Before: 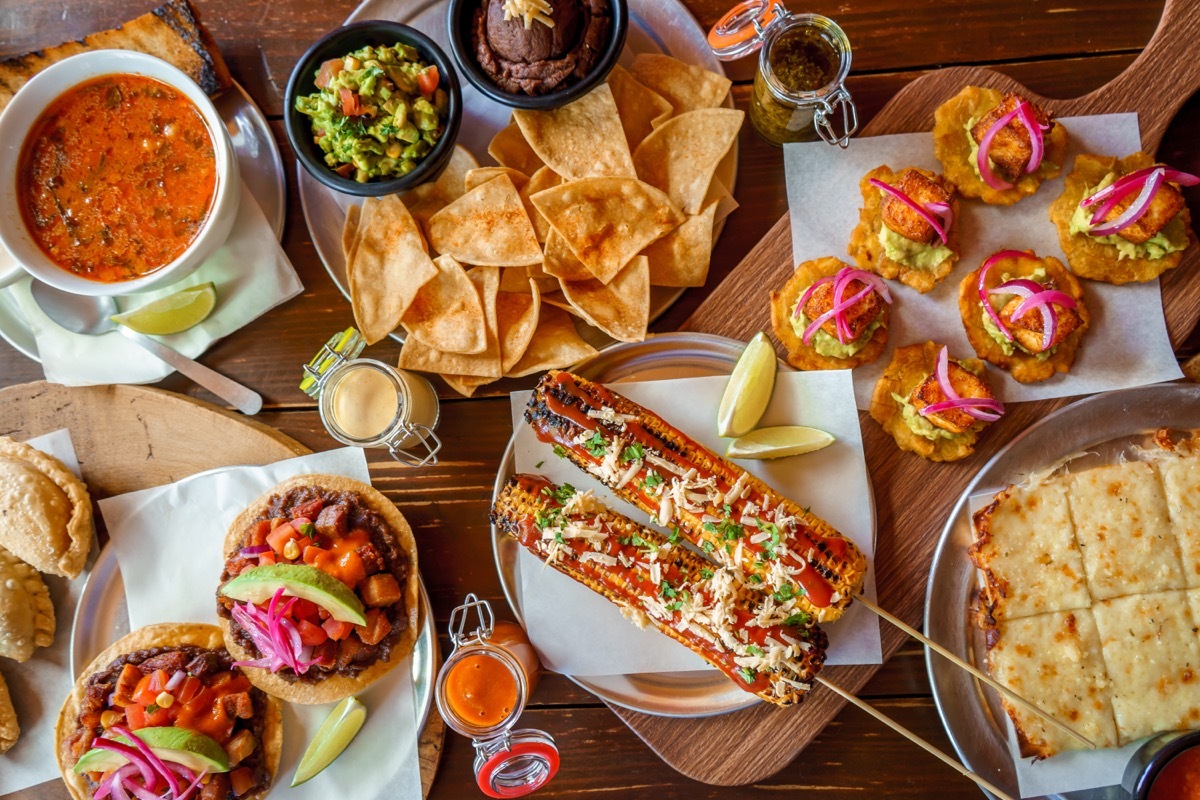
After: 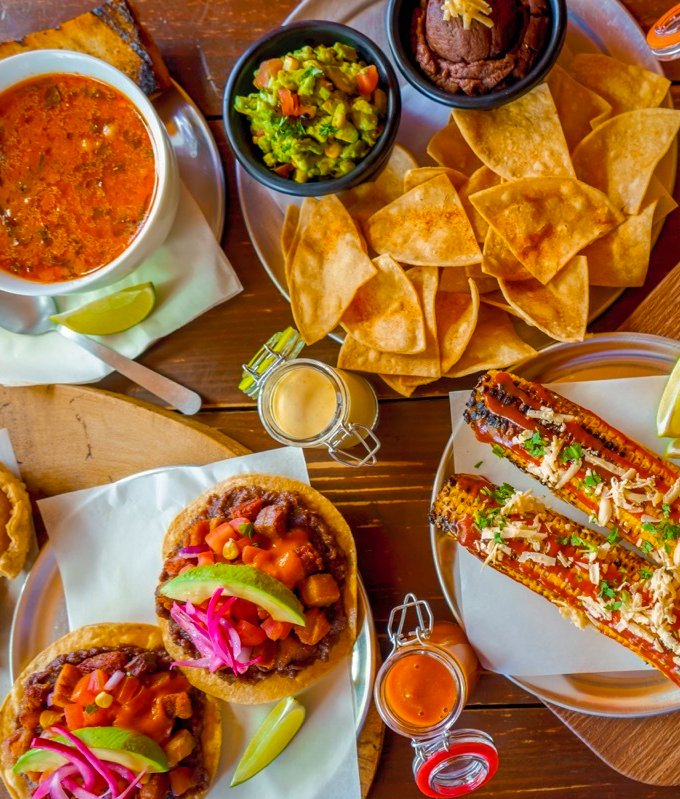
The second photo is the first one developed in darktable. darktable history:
crop: left 5.113%, right 38.219%
color balance rgb: perceptual saturation grading › global saturation 30.323%, global vibrance 20%
shadows and highlights: on, module defaults
